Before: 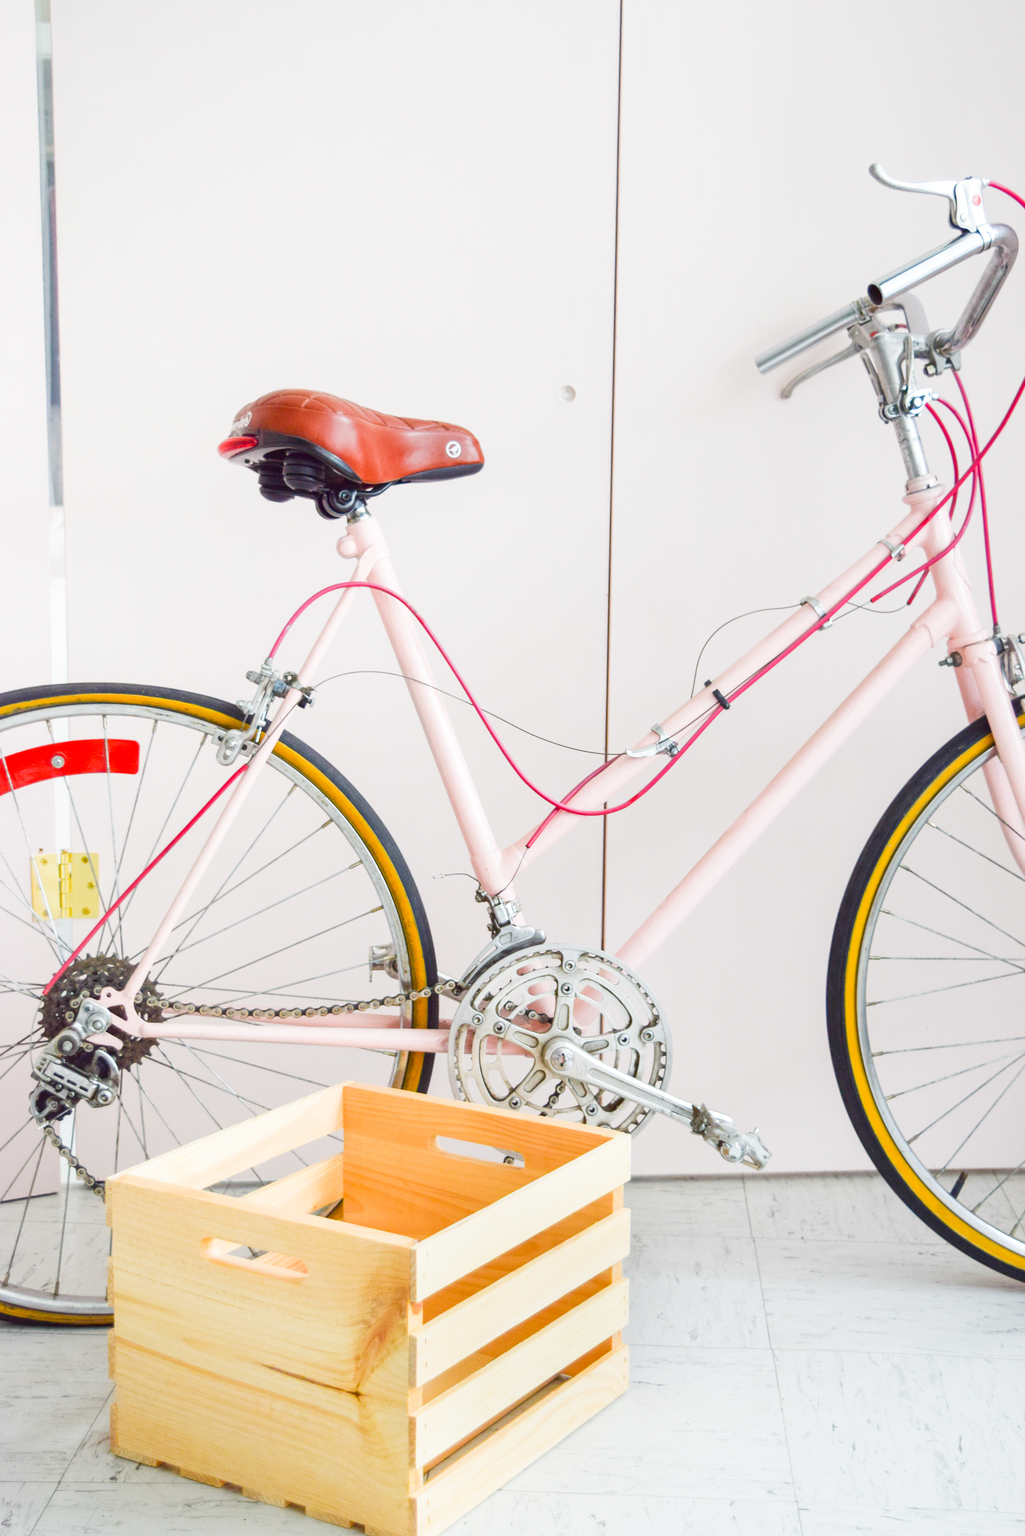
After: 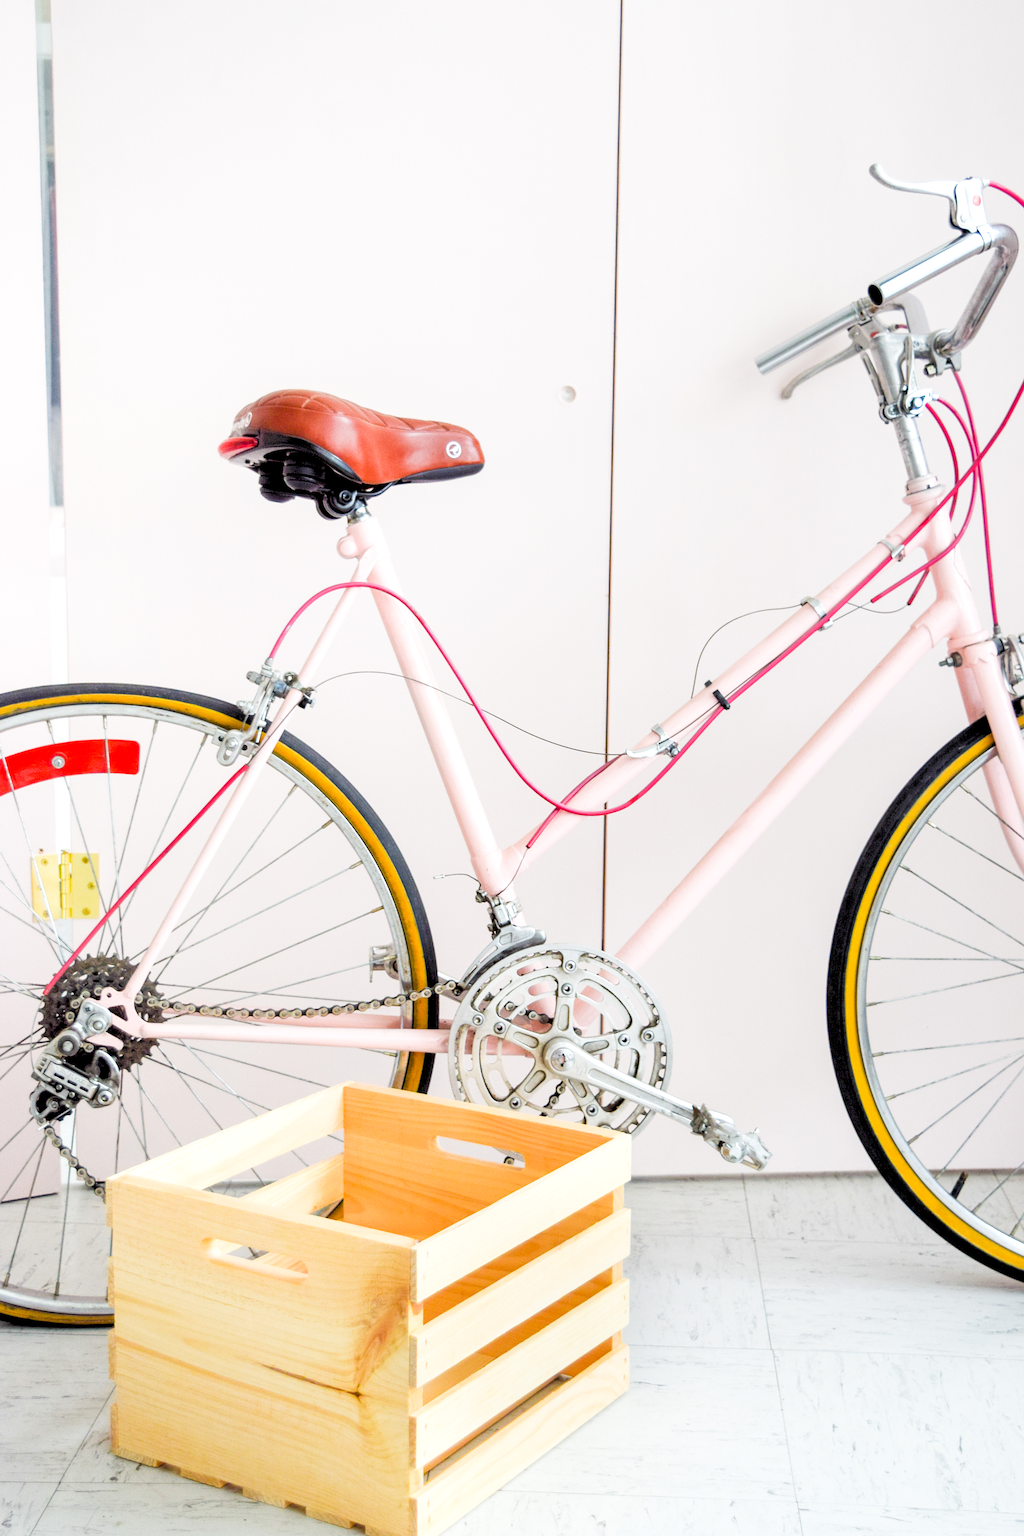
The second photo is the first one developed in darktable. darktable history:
sharpen: amount 0.2
rgb levels: levels [[0.029, 0.461, 0.922], [0, 0.5, 1], [0, 0.5, 1]]
